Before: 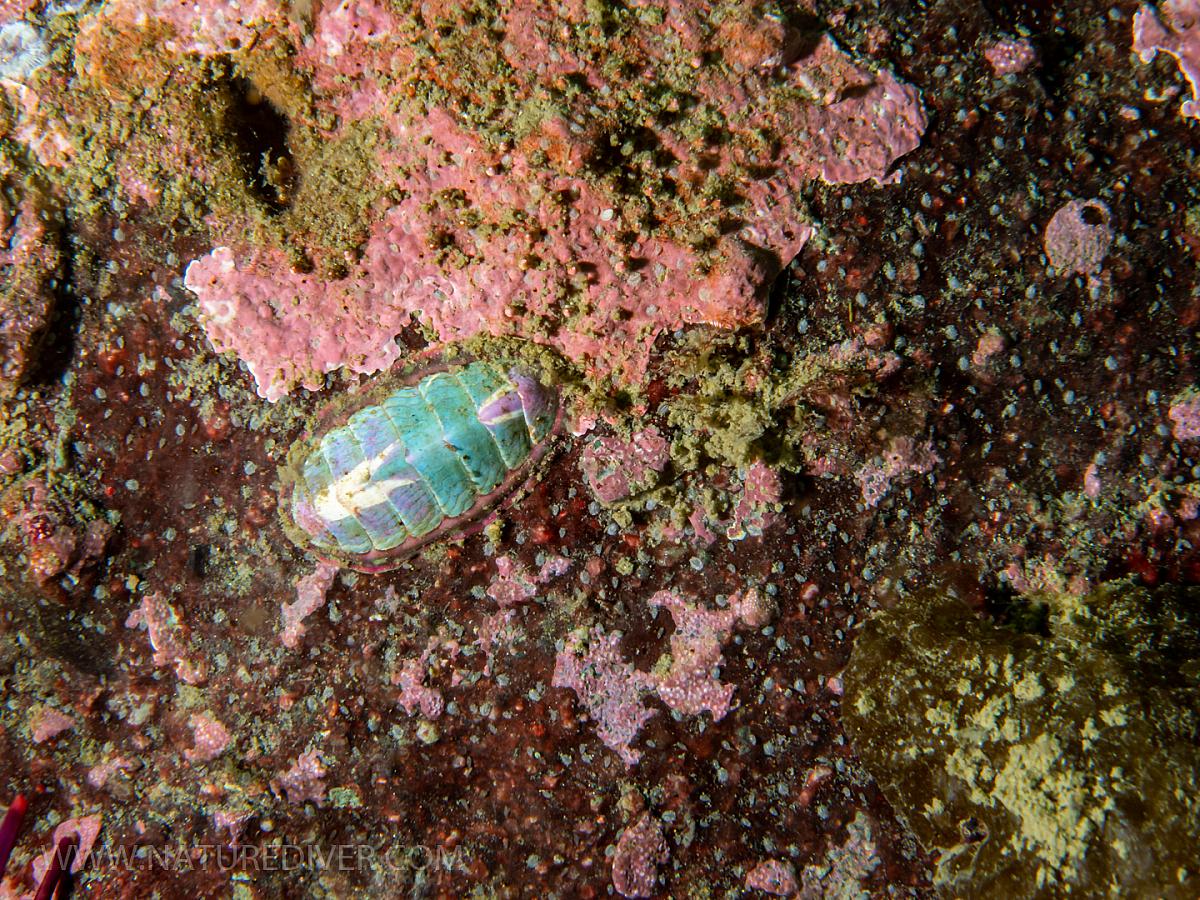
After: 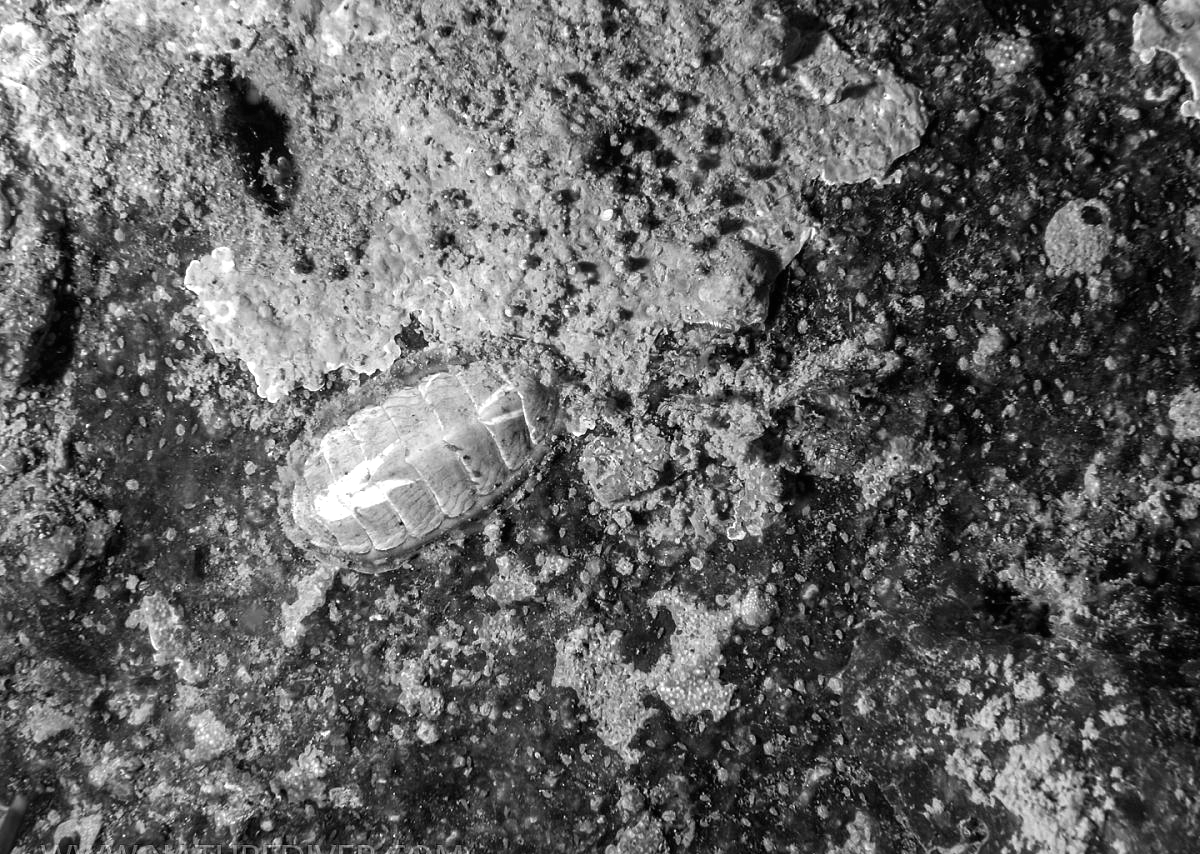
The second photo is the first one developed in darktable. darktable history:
exposure: black level correction 0, exposure 0.4 EV, compensate exposure bias true, compensate highlight preservation false
monochrome: size 3.1
crop and rotate: top 0%, bottom 5.097%
